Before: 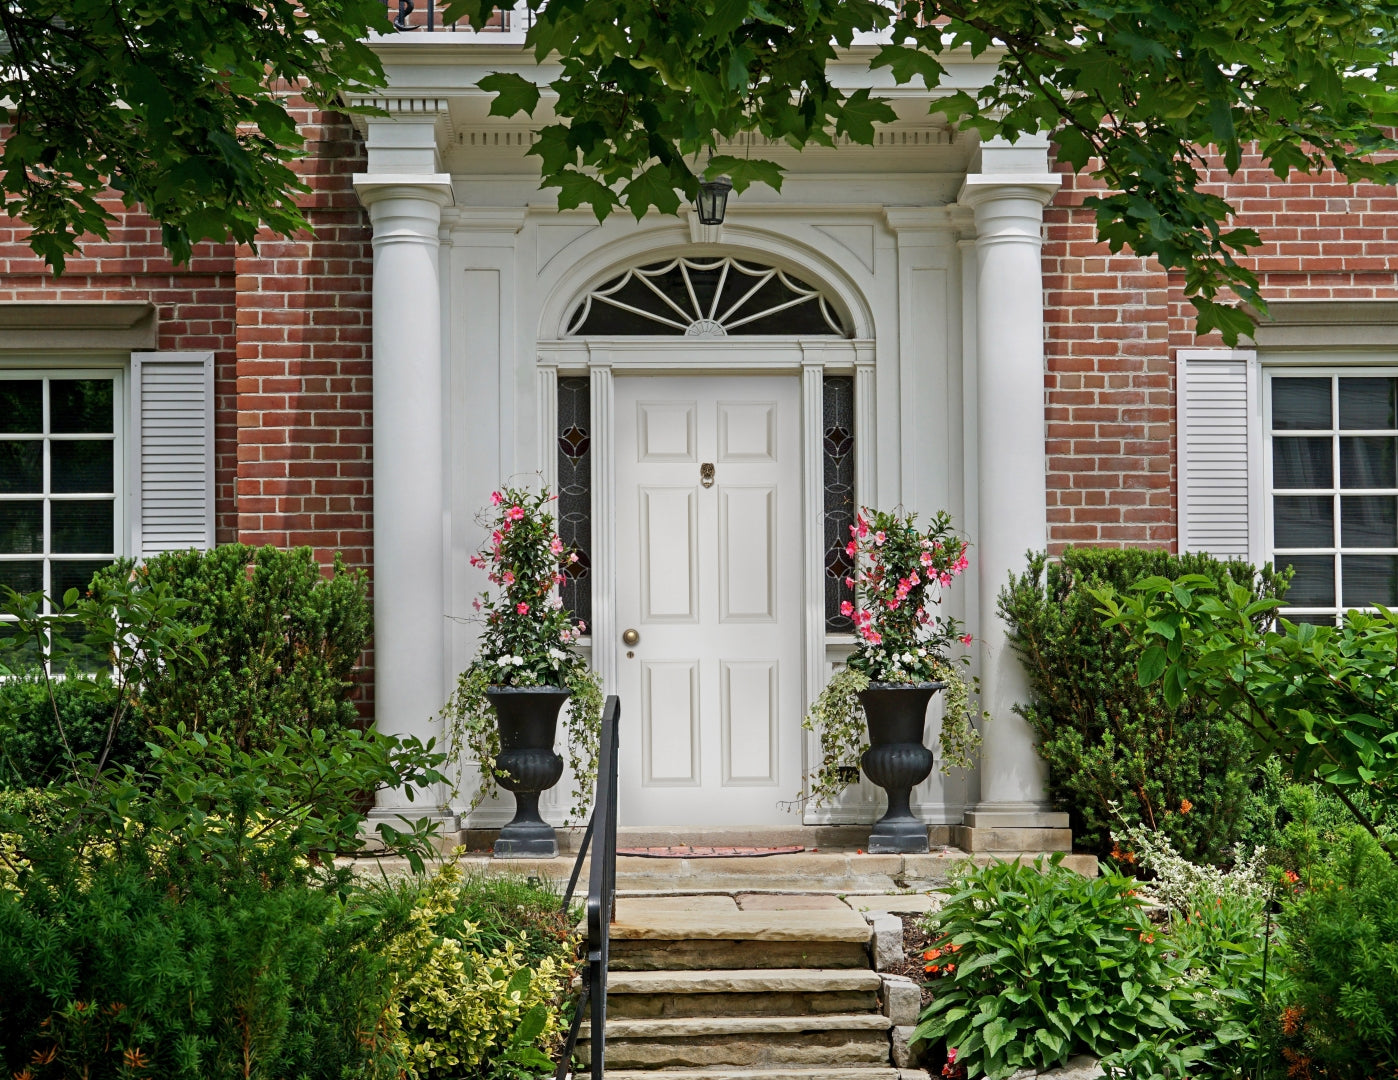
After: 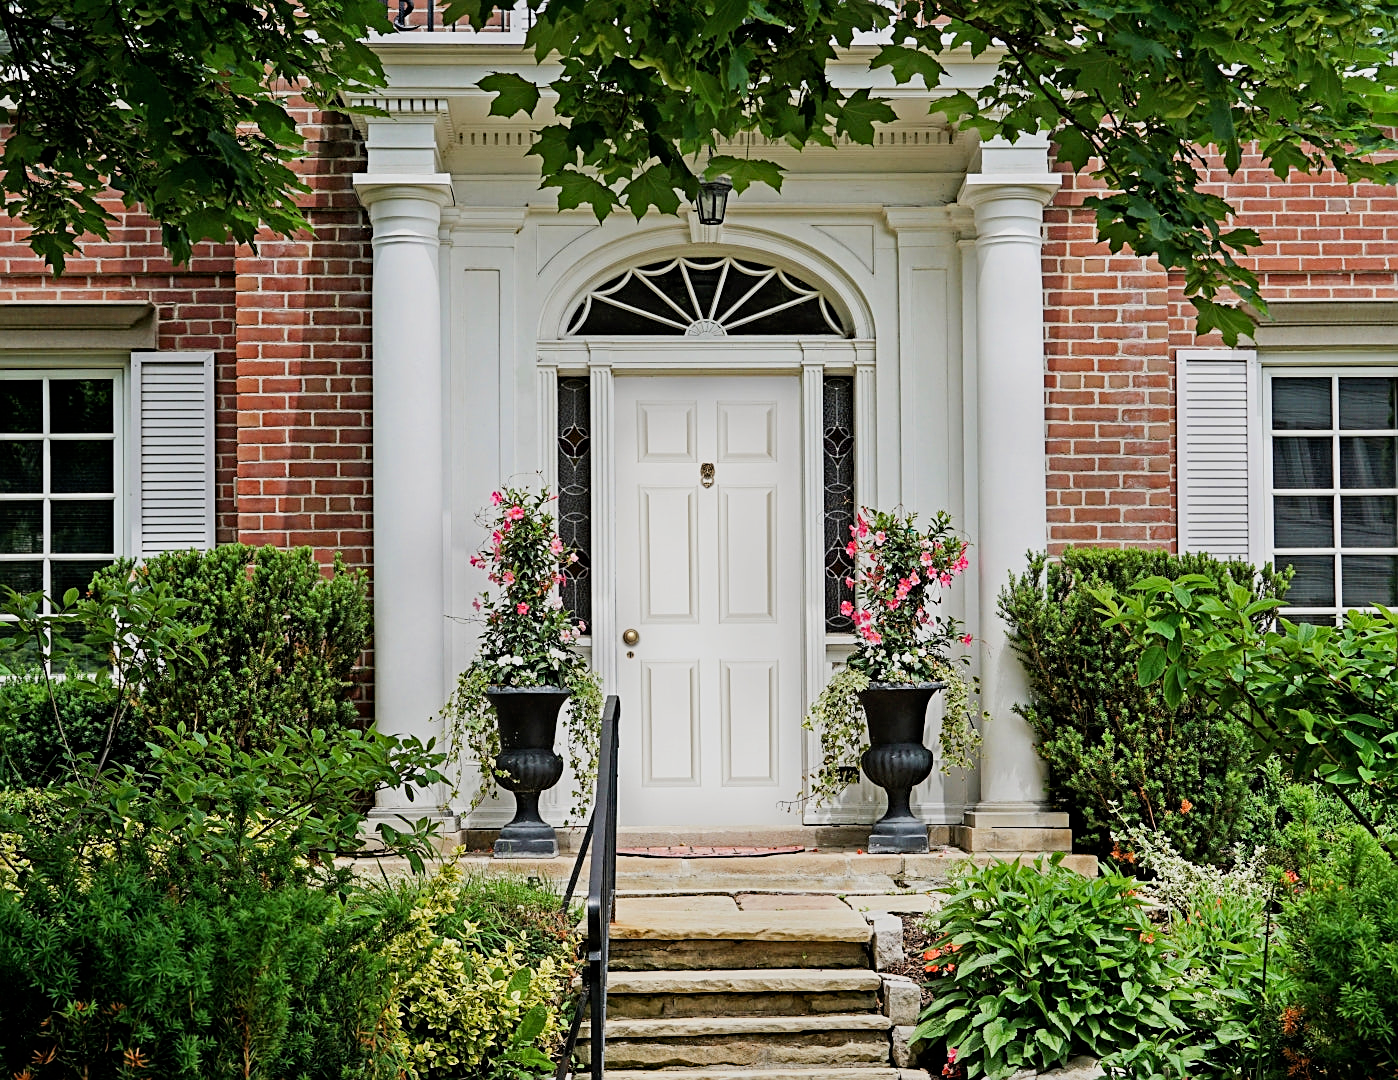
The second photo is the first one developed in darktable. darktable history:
filmic rgb: black relative exposure -7.65 EV, white relative exposure 4.56 EV, hardness 3.61, contrast 1.05
haze removal: compatibility mode true, adaptive false
sharpen: on, module defaults
exposure: exposure 0.6 EV, compensate highlight preservation false
